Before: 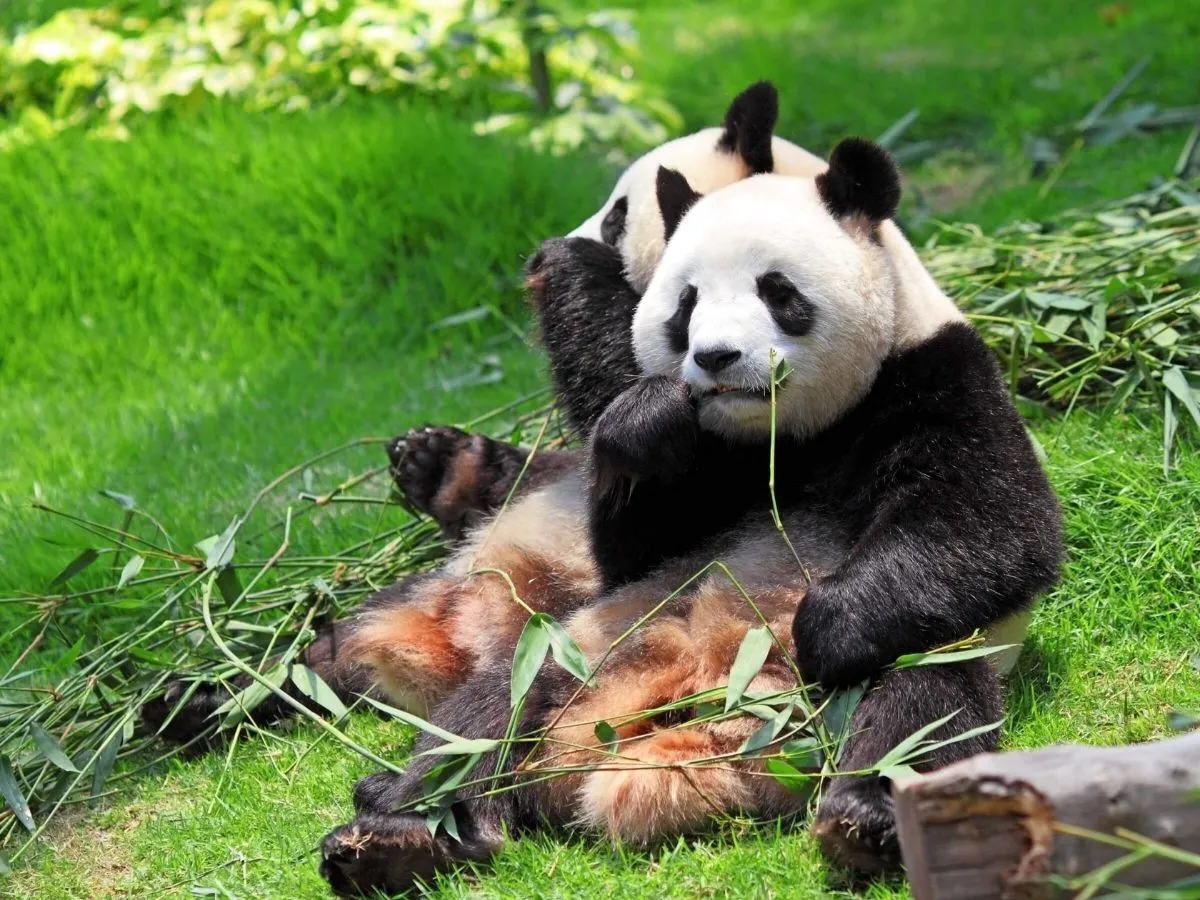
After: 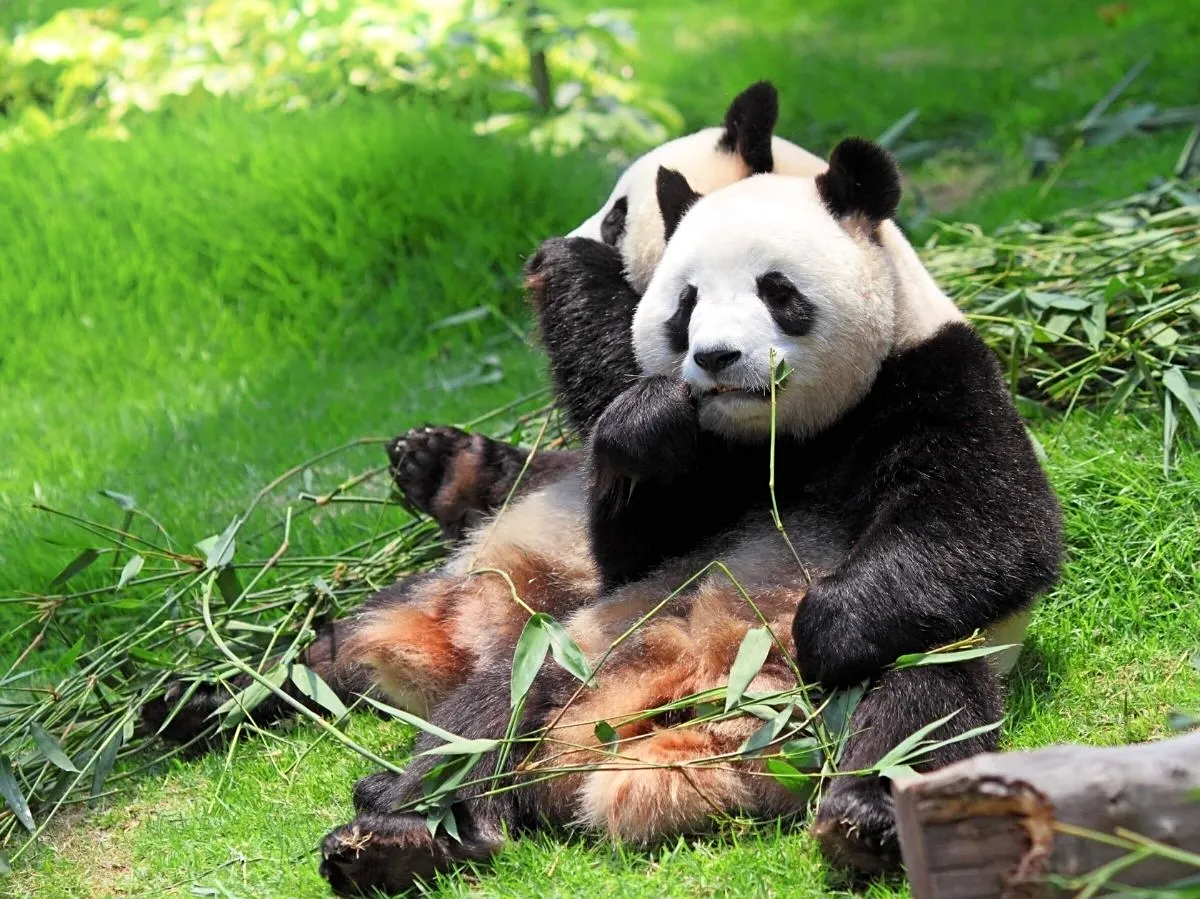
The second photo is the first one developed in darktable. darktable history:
shadows and highlights: shadows -21.3, highlights 100, soften with gaussian
crop: bottom 0.071%
sharpen: amount 0.2
